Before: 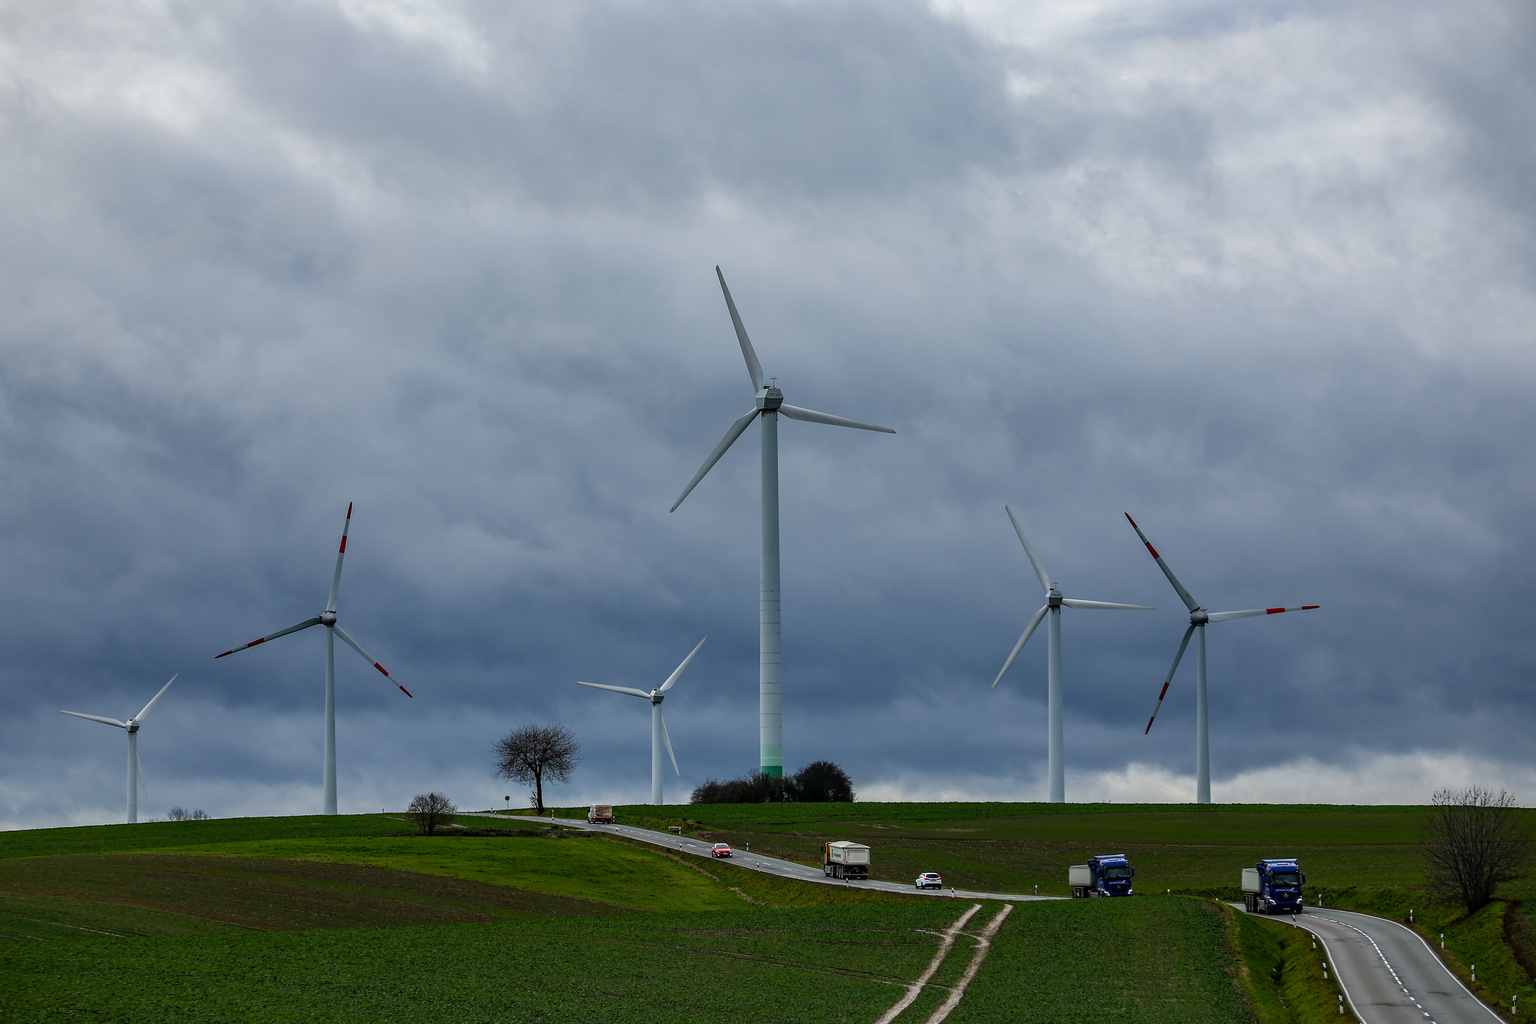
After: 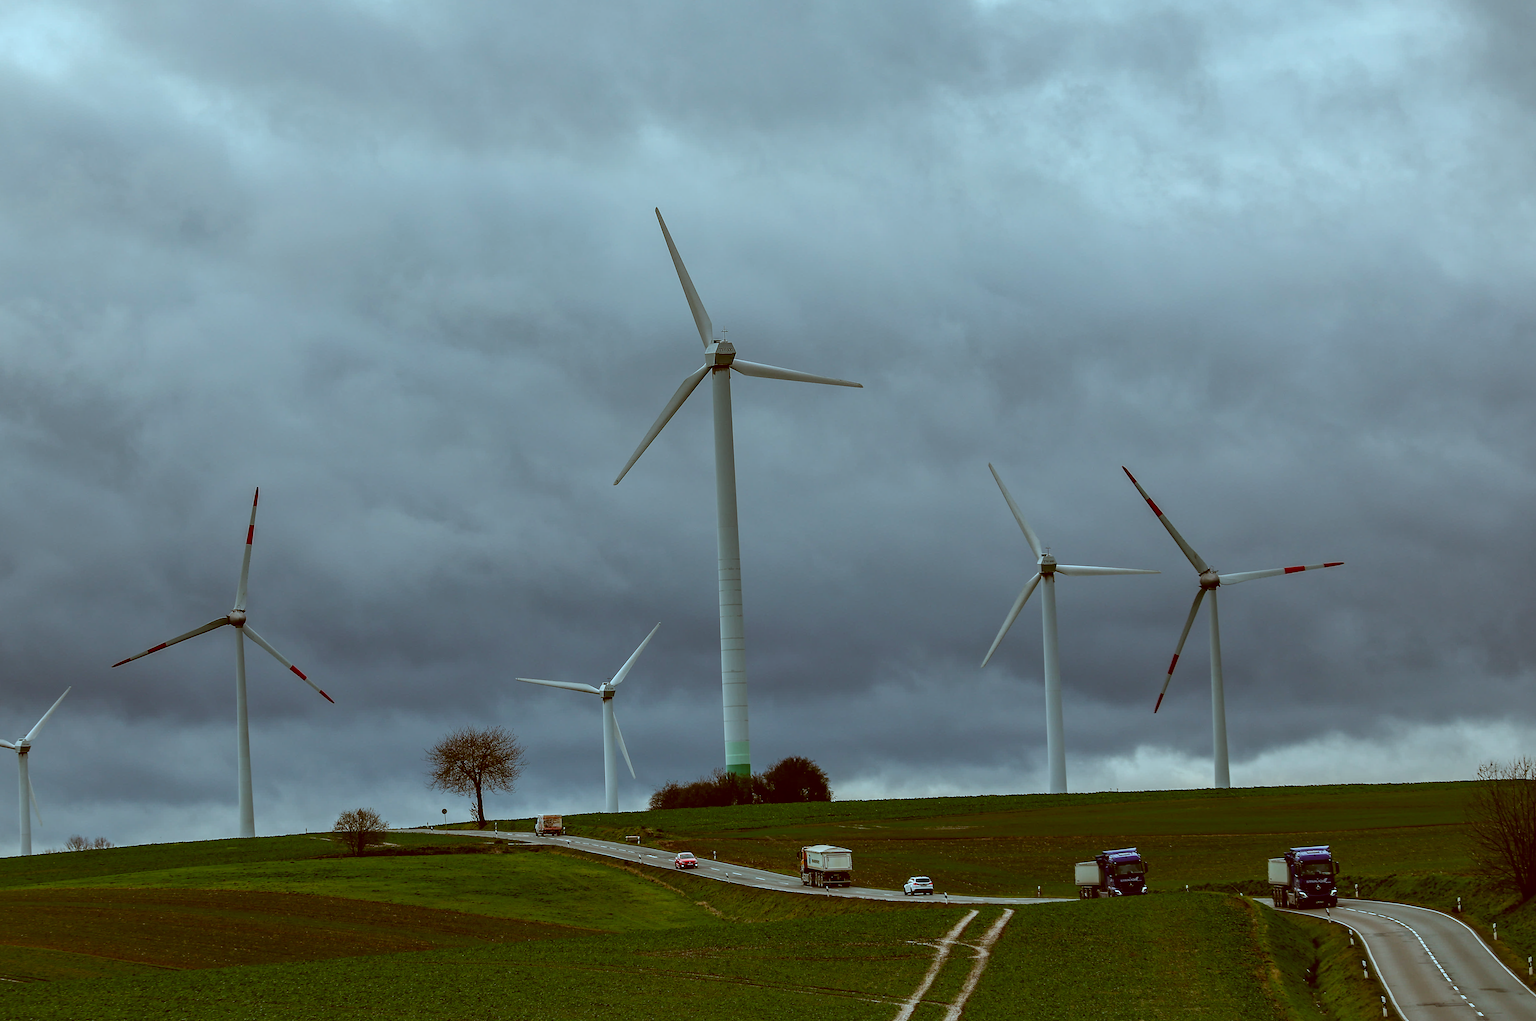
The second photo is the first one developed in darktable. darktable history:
crop and rotate: angle 2.16°, left 5.526%, top 5.71%
color correction: highlights a* -14.94, highlights b* -16.28, shadows a* 10.8, shadows b* 28.83
